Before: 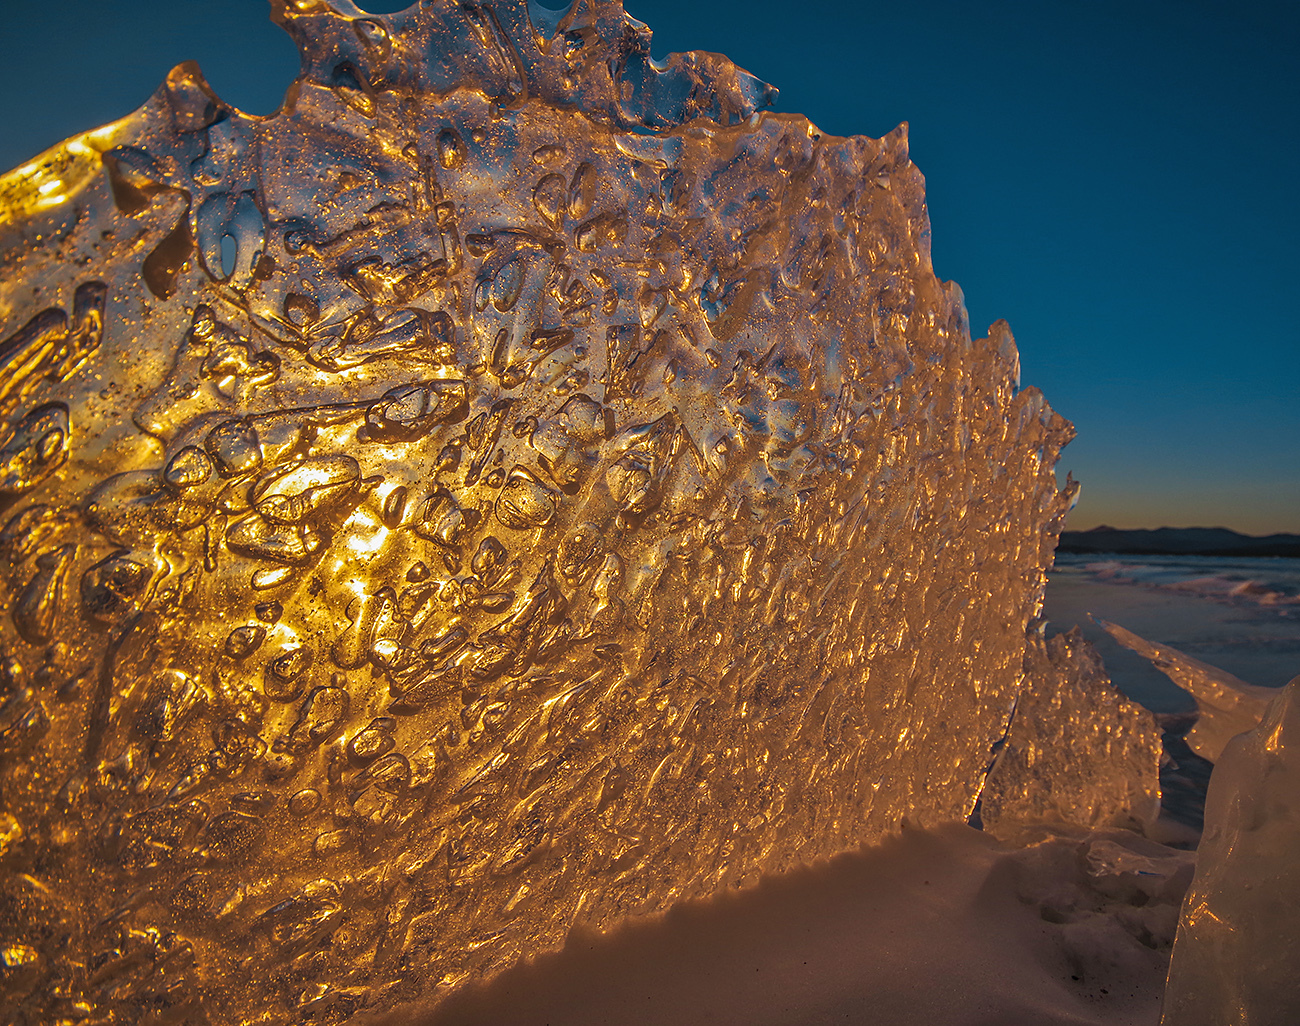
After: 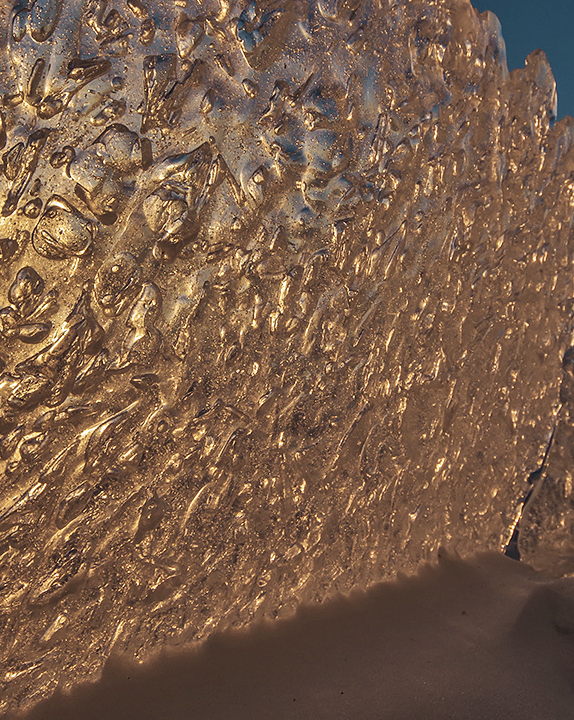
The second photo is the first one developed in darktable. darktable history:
crop: left 35.641%, top 26.328%, right 20.145%, bottom 3.441%
exposure: compensate highlight preservation false
contrast brightness saturation: contrast 0.102, saturation -0.378
